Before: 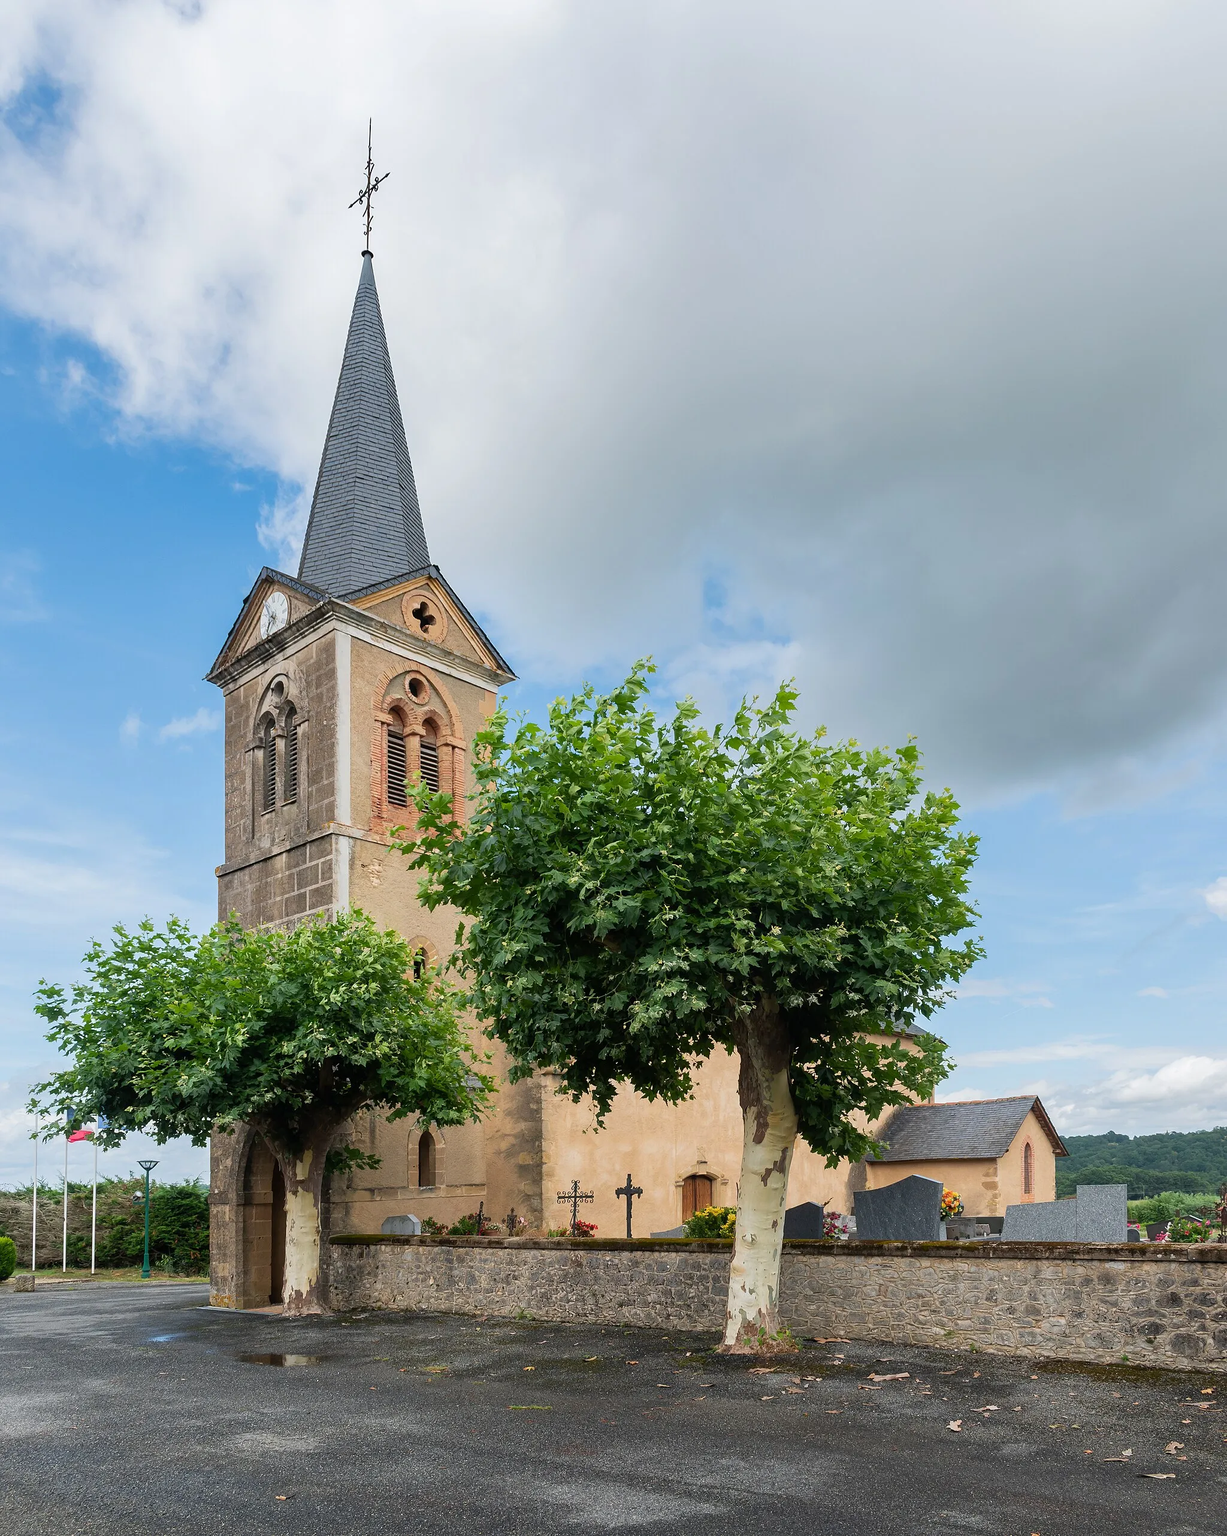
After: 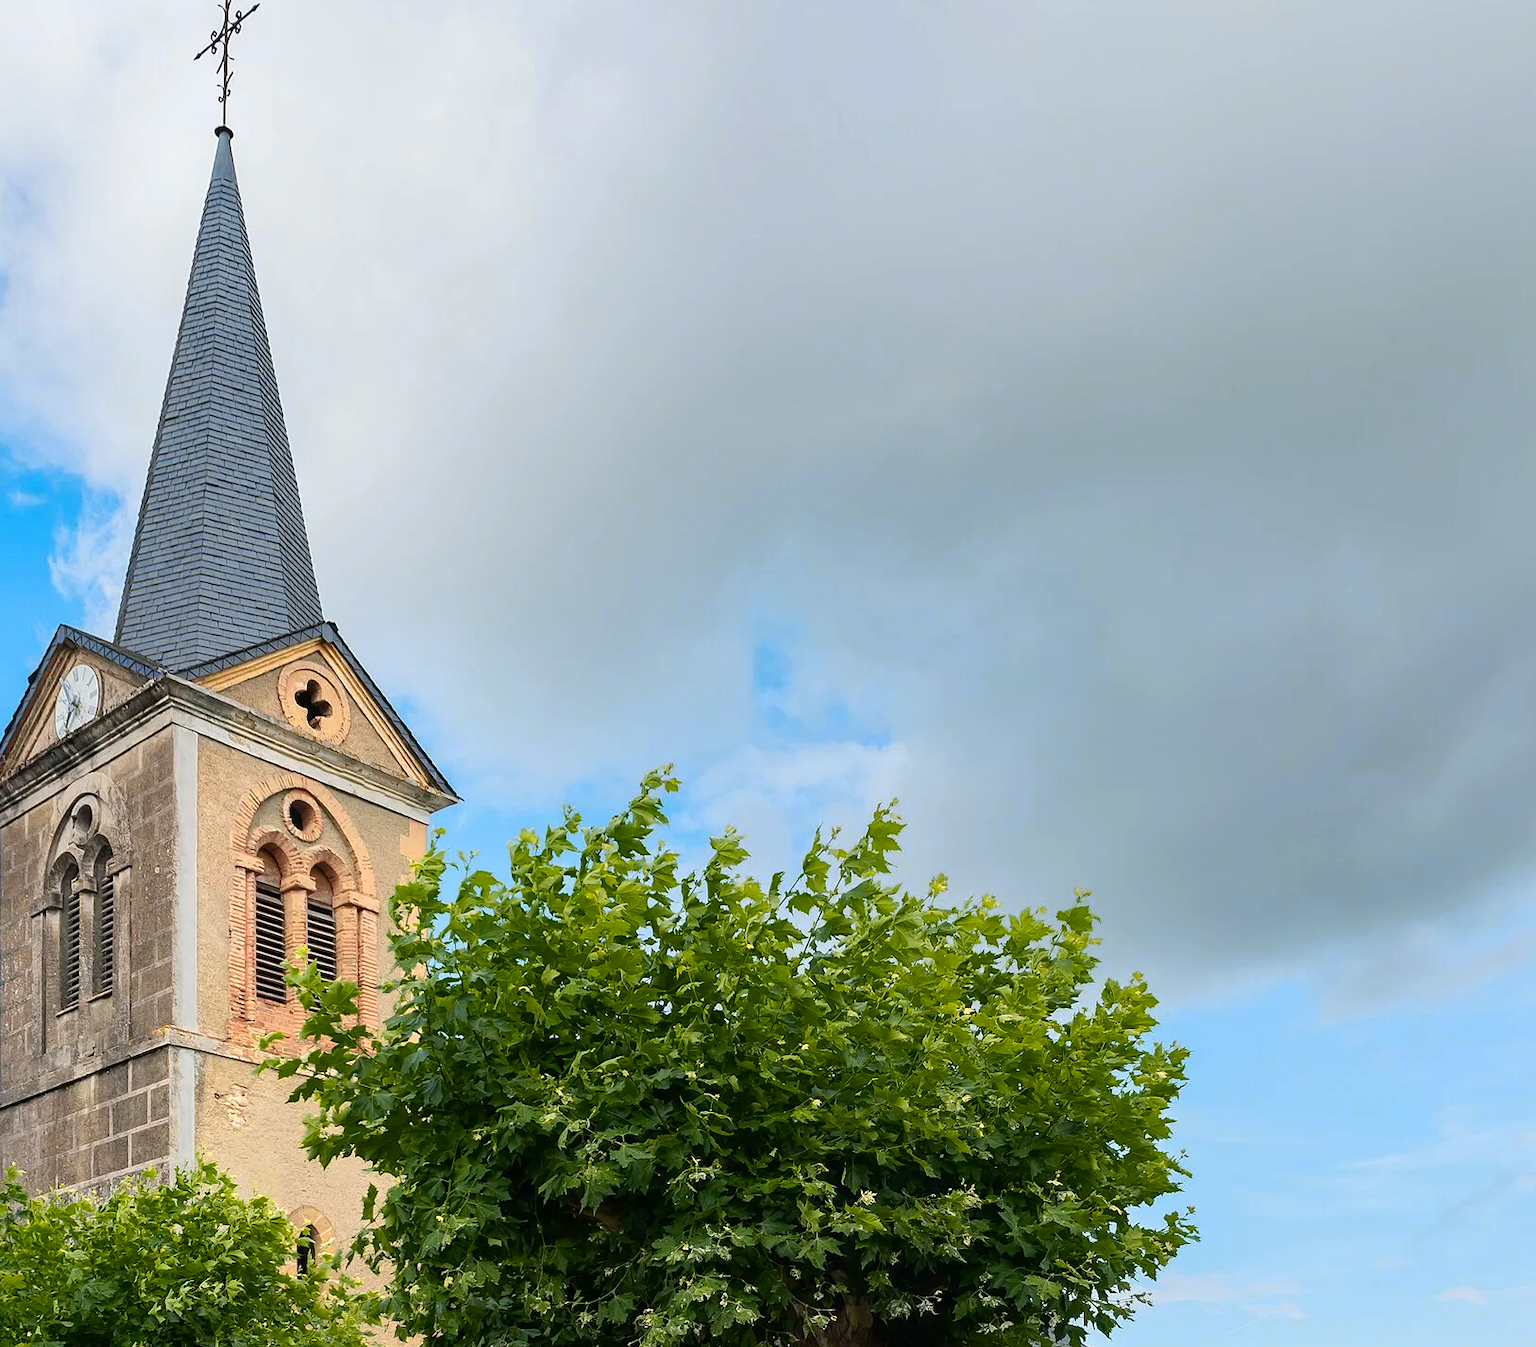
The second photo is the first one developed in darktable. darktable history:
crop: left 18.38%, top 11.092%, right 2.134%, bottom 33.217%
color zones: curves: ch0 [(0.099, 0.624) (0.257, 0.596) (0.384, 0.376) (0.529, 0.492) (0.697, 0.564) (0.768, 0.532) (0.908, 0.644)]; ch1 [(0.112, 0.564) (0.254, 0.612) (0.432, 0.676) (0.592, 0.456) (0.743, 0.684) (0.888, 0.536)]; ch2 [(0.25, 0.5) (0.469, 0.36) (0.75, 0.5)]
